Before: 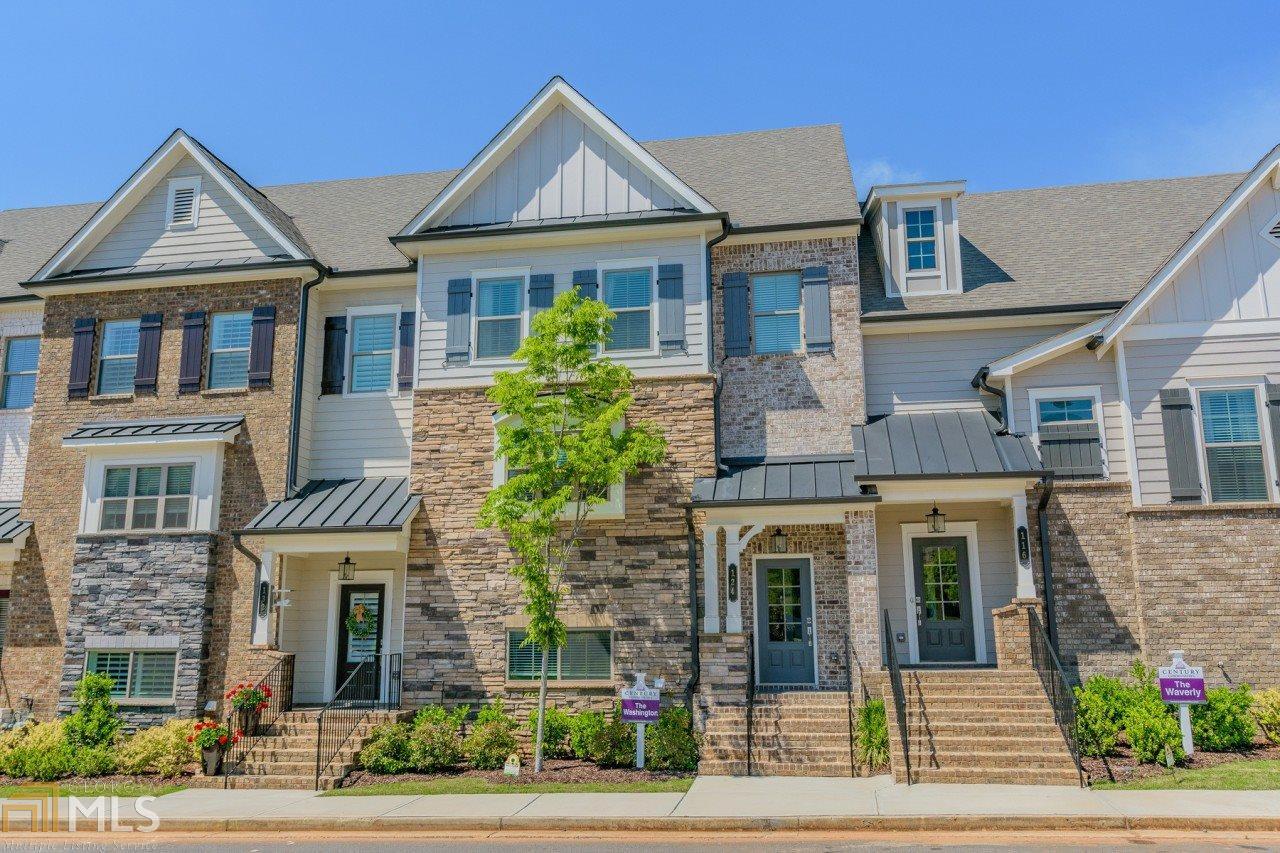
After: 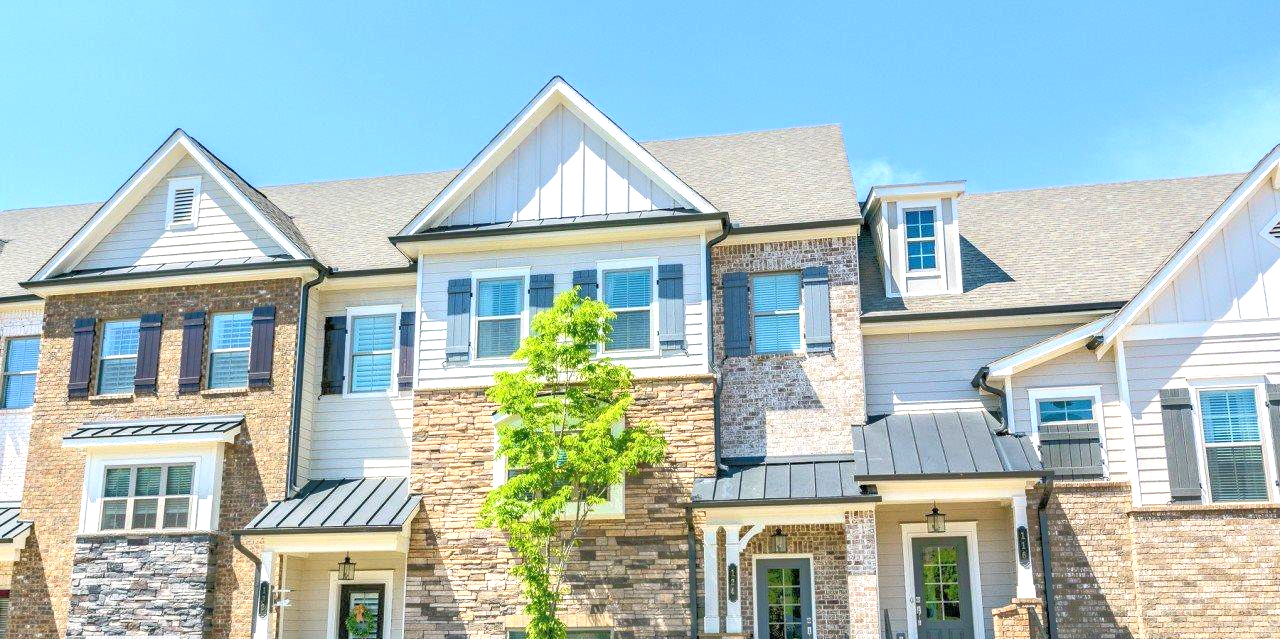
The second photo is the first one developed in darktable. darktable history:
exposure: exposure 1 EV, compensate exposure bias true, compensate highlight preservation false
tone equalizer: -8 EV -0.499 EV, -7 EV -0.297 EV, -6 EV -0.122 EV, -5 EV 0.436 EV, -4 EV 0.987 EV, -3 EV 0.798 EV, -2 EV -0.008 EV, -1 EV 0.138 EV, +0 EV -0.021 EV, mask exposure compensation -0.5 EV
crop: bottom 24.59%
